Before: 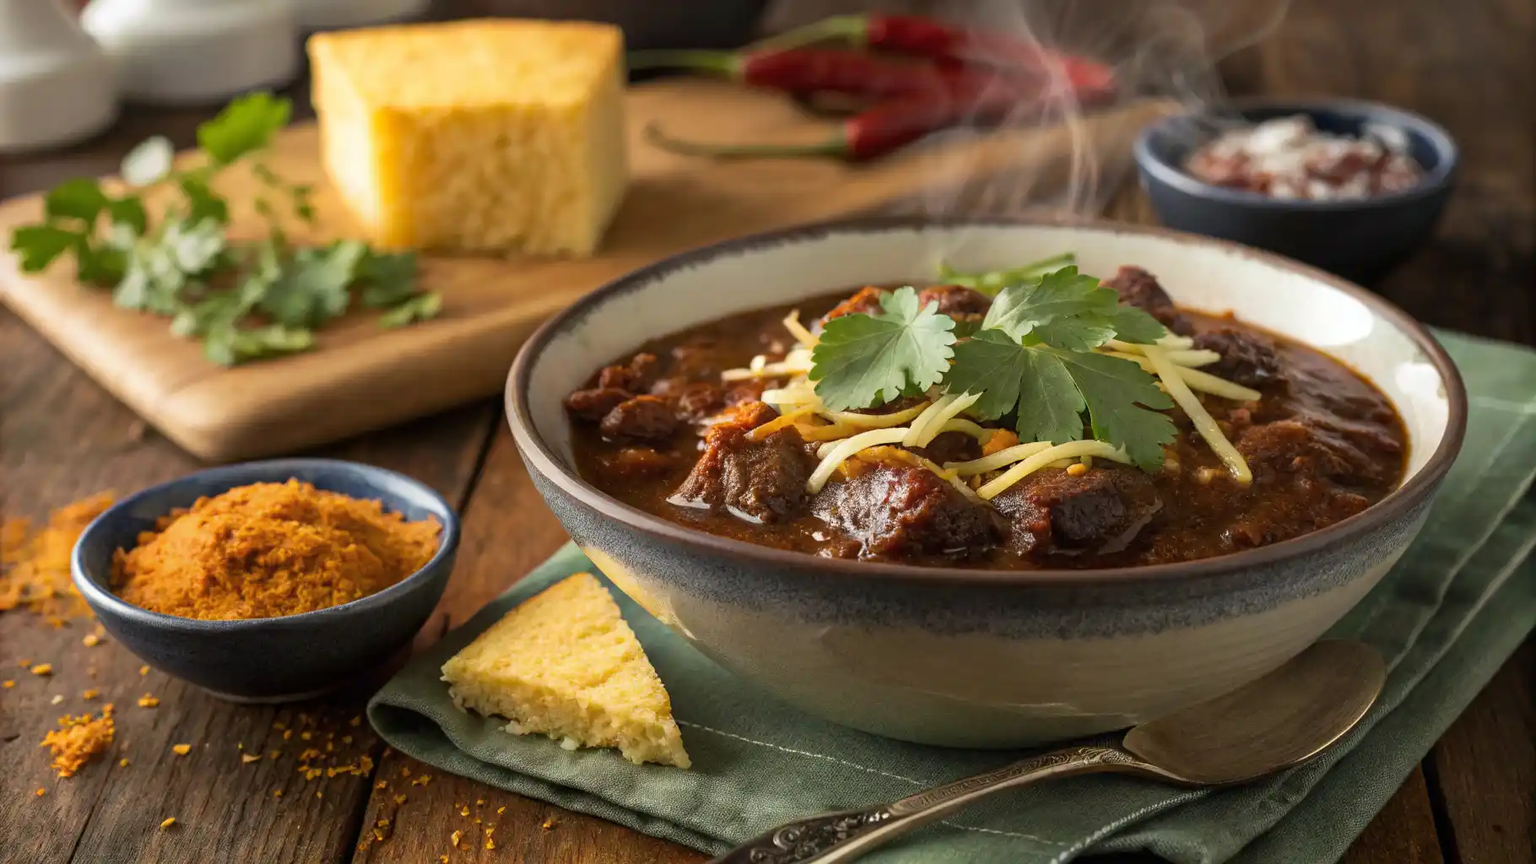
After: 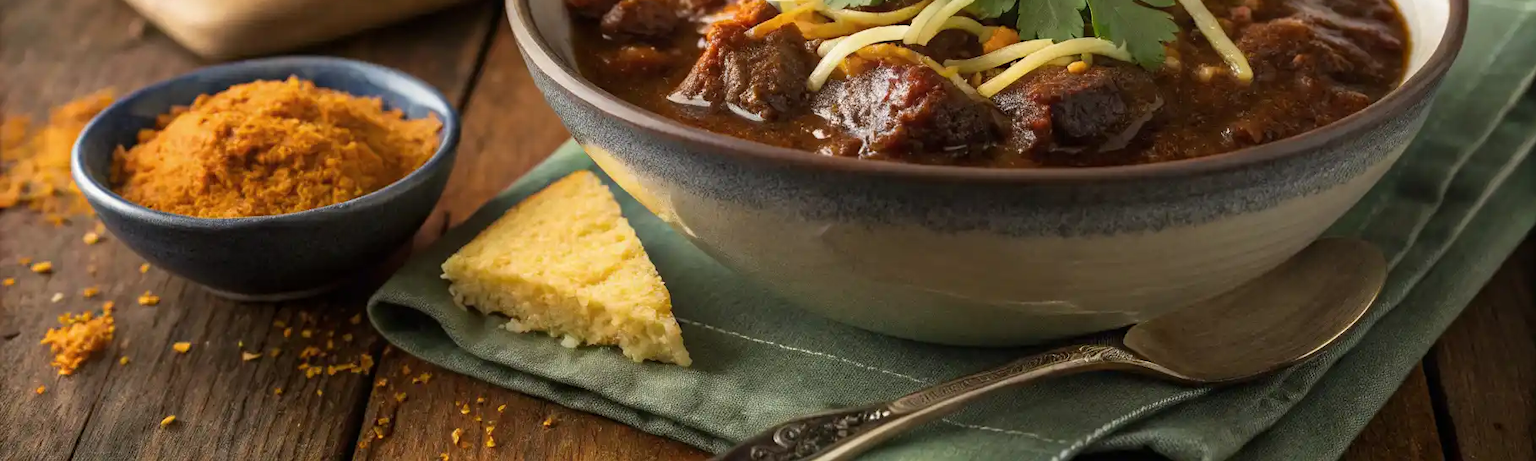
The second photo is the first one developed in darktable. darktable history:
crop and rotate: top 46.636%, right 0.049%
